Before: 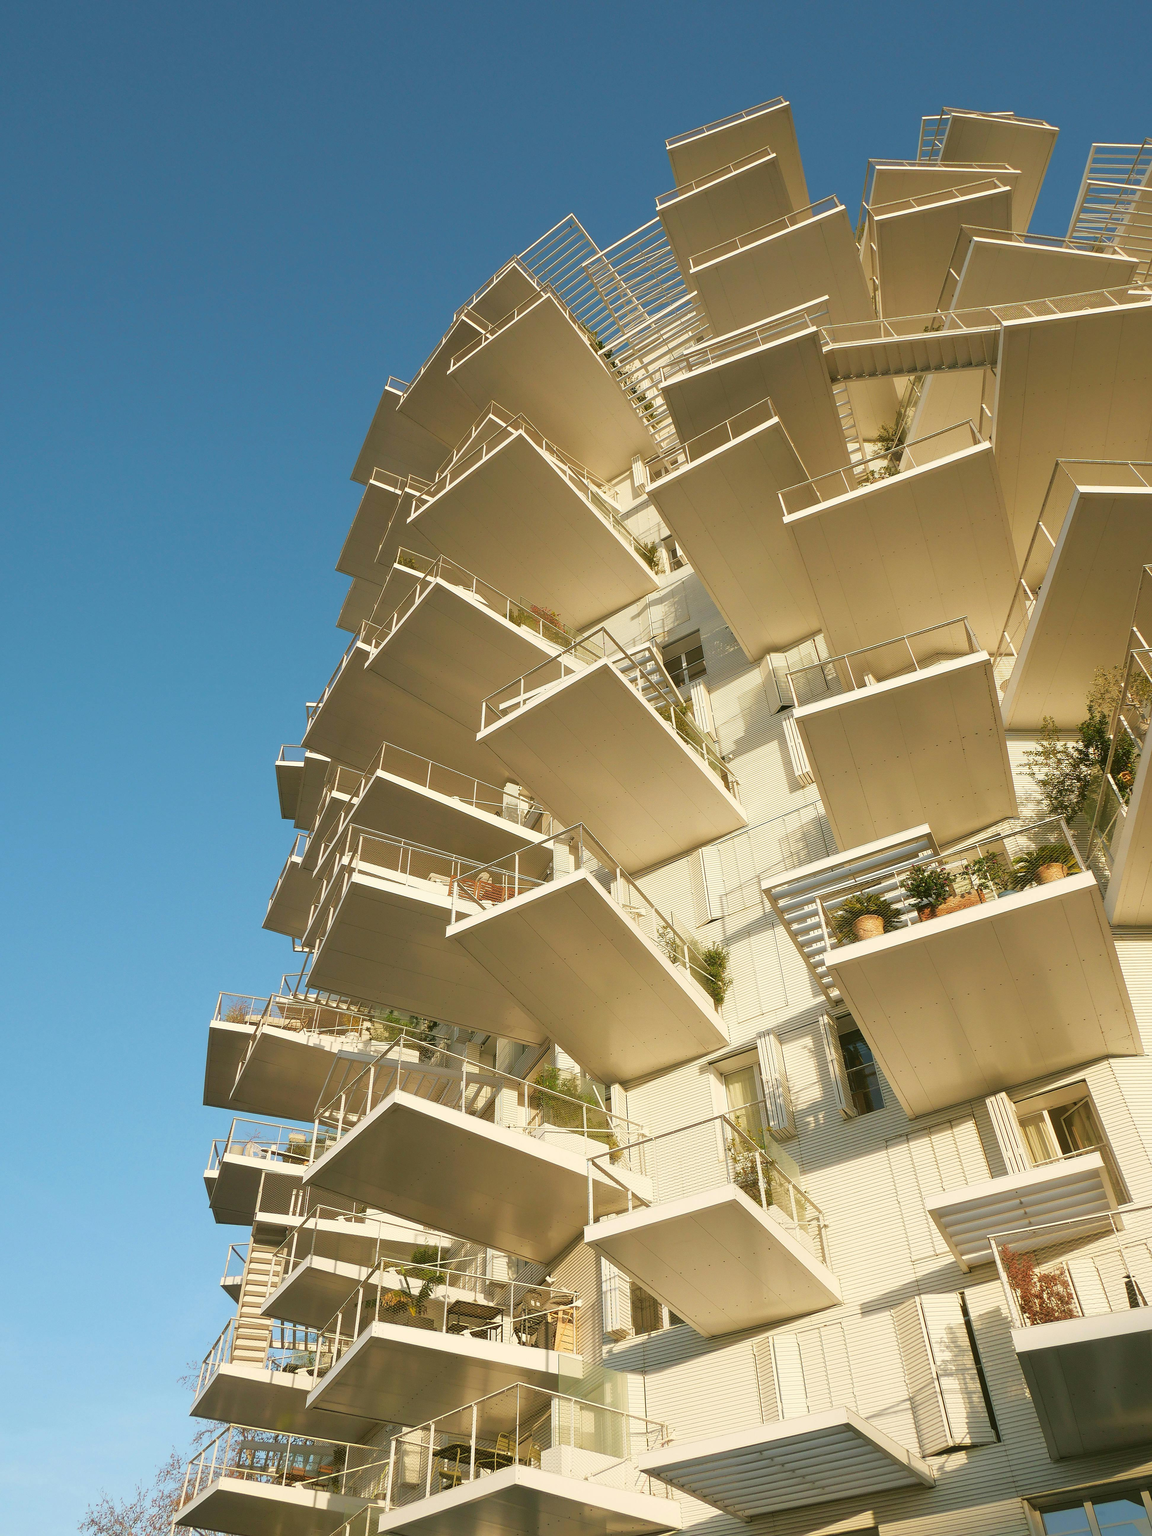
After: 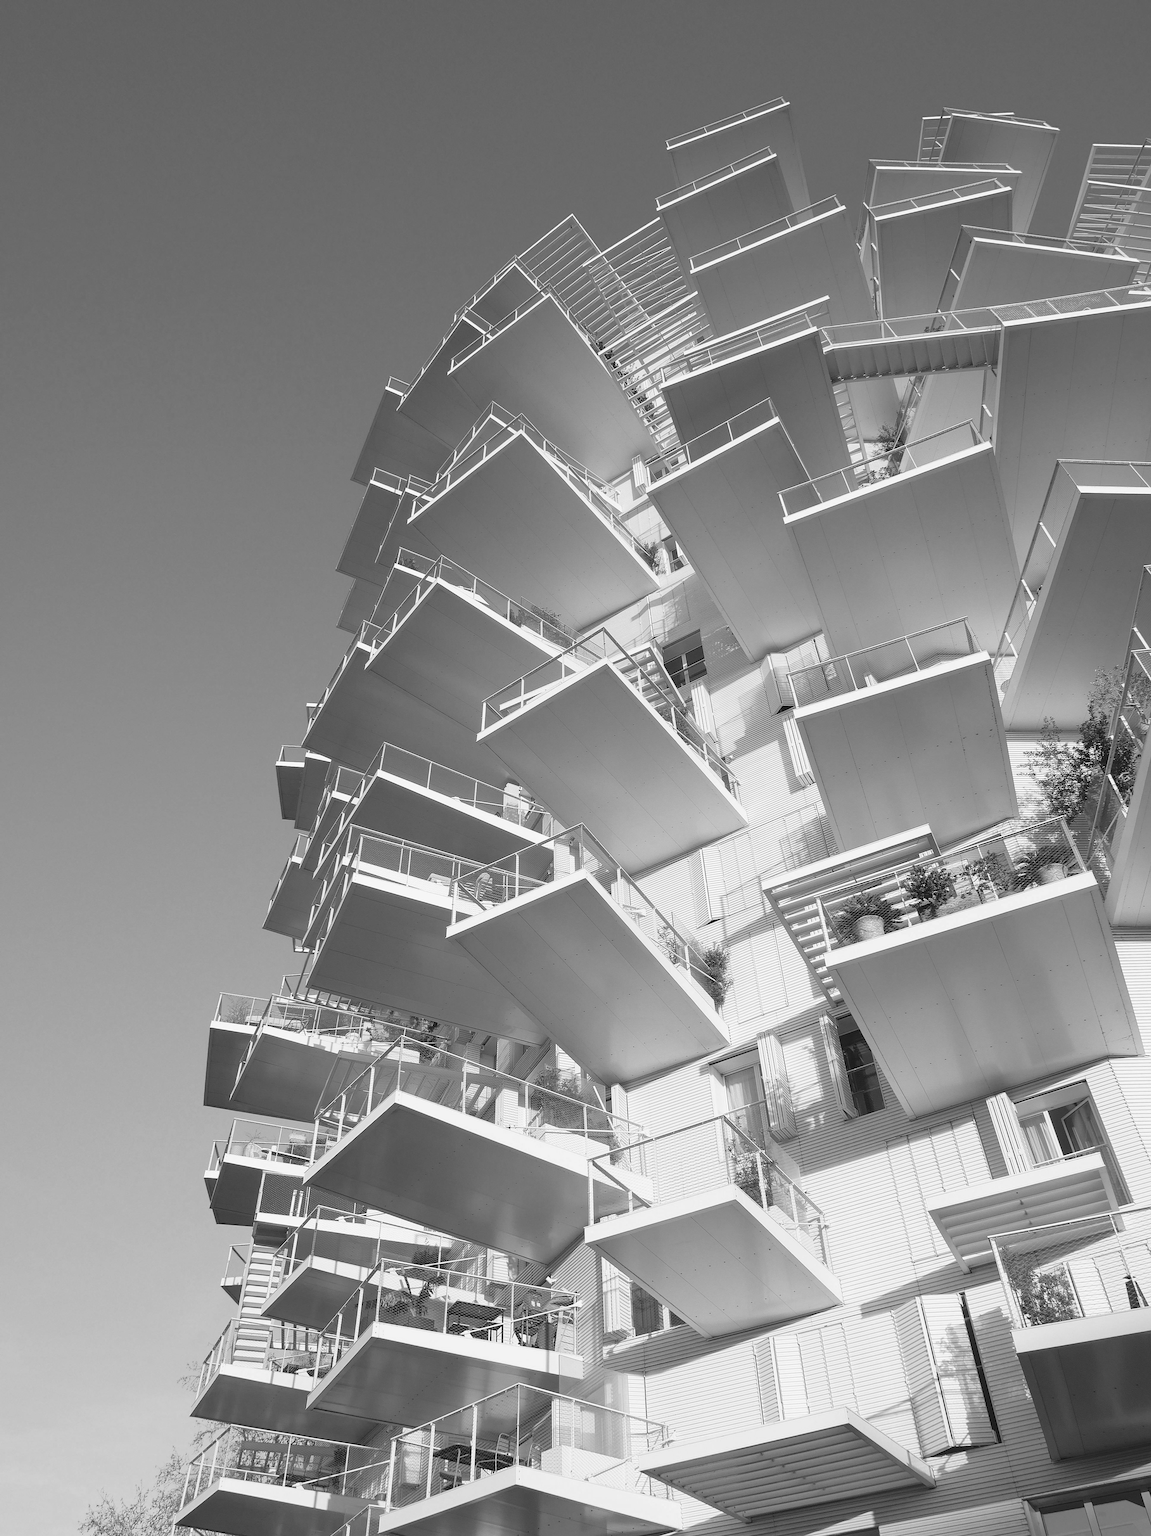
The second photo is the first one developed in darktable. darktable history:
contrast brightness saturation: saturation -1
